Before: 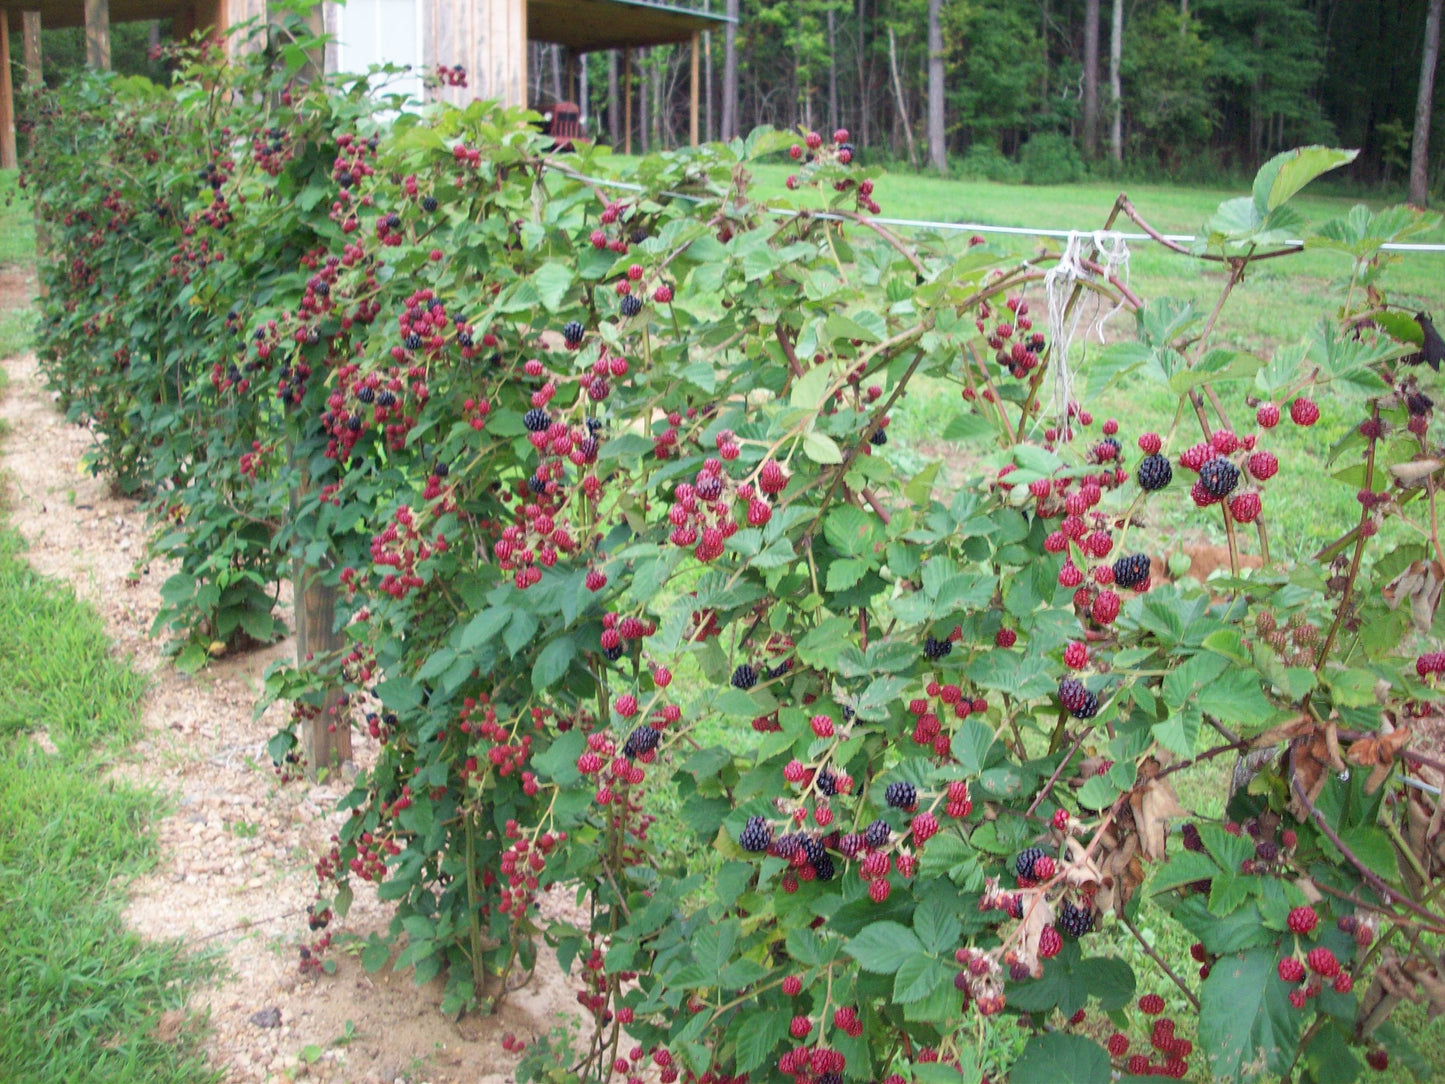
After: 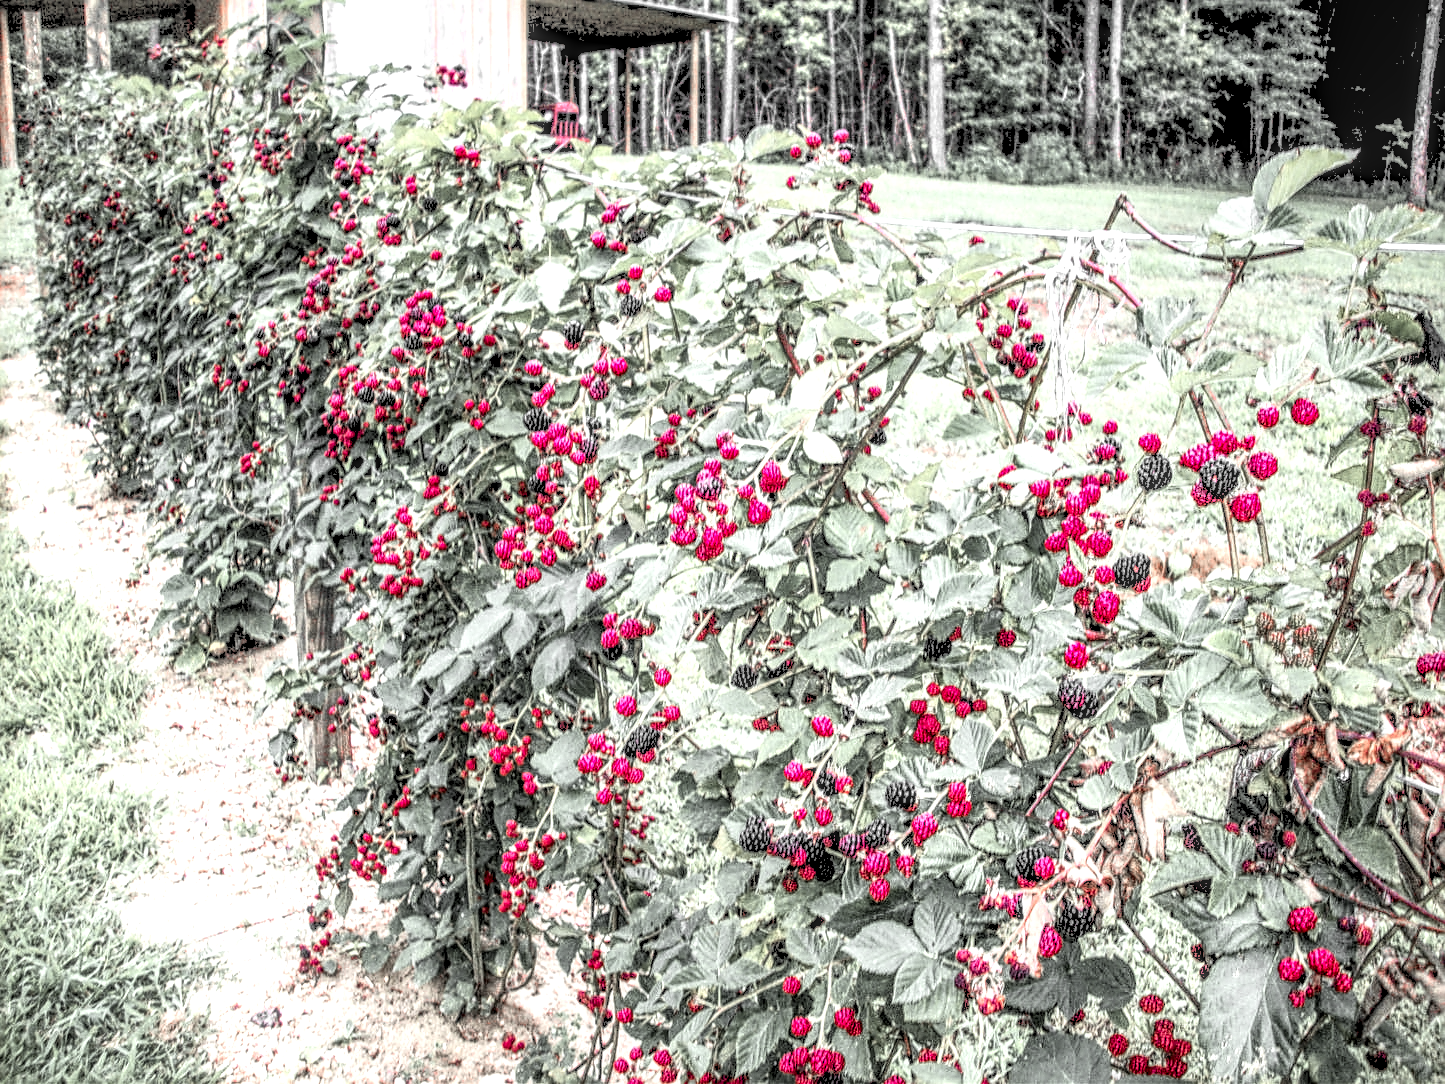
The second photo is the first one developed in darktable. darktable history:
color zones: curves: ch1 [(0, 0.831) (0.08, 0.771) (0.157, 0.268) (0.241, 0.207) (0.562, -0.005) (0.714, -0.013) (0.876, 0.01) (1, 0.831)]
sharpen: on, module defaults
local contrast: highlights 0%, shadows 0%, detail 300%, midtone range 0.3
shadows and highlights: on, module defaults
contrast brightness saturation: contrast 0.39, brightness 0.53
rgb levels: levels [[0.029, 0.461, 0.922], [0, 0.5, 1], [0, 0.5, 1]]
